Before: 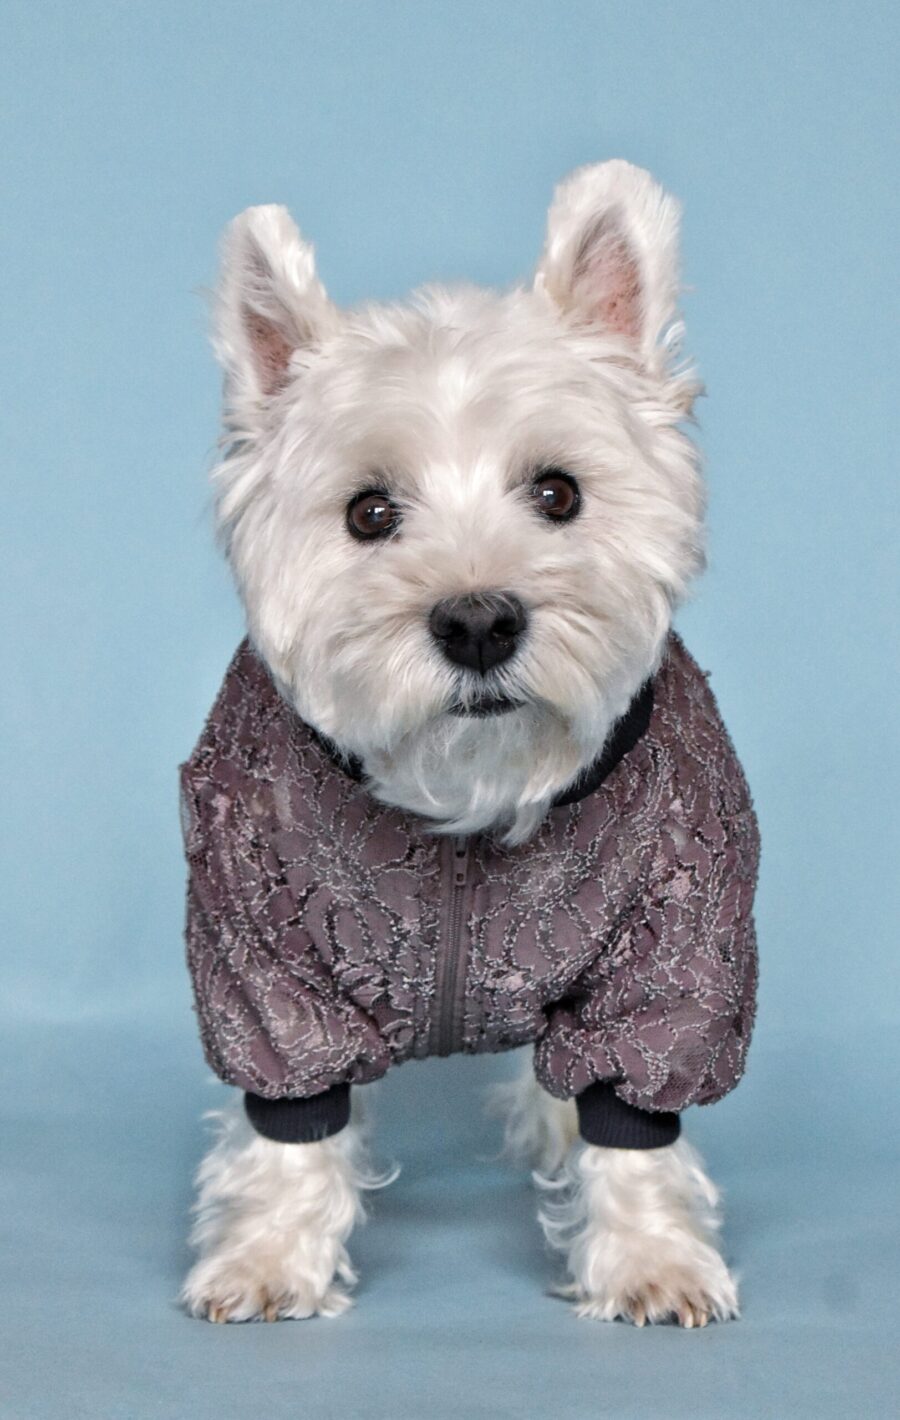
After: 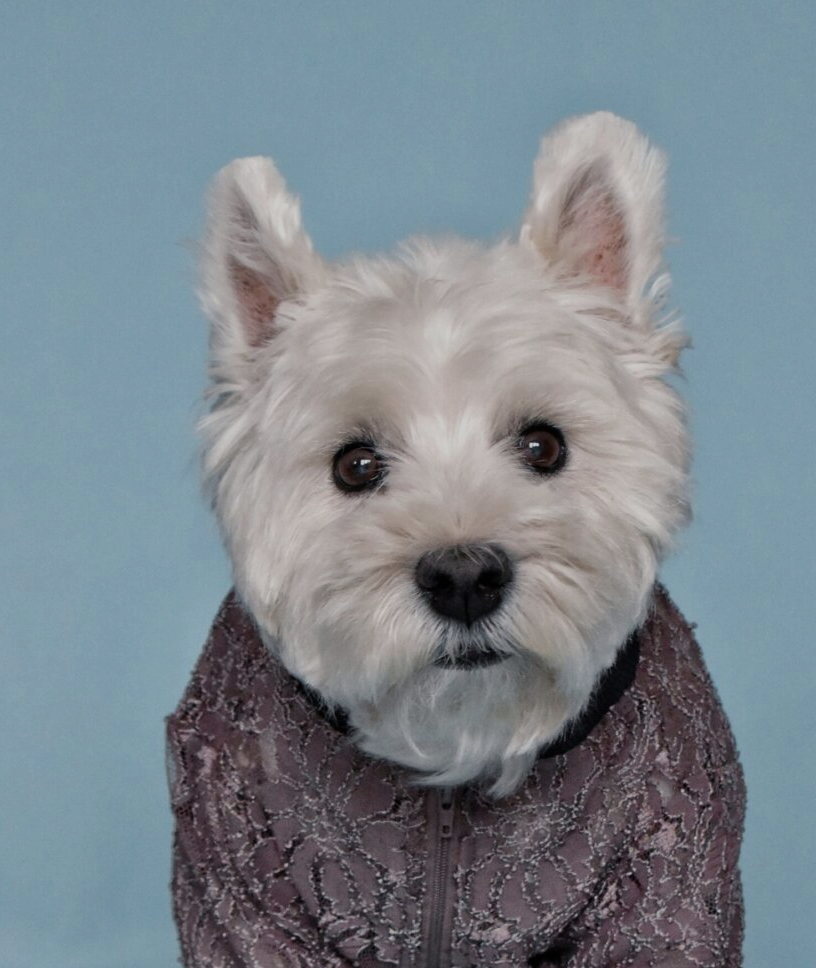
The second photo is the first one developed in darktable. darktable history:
exposure: black level correction 0, exposure -0.714 EV, compensate highlight preservation false
crop: left 1.558%, top 3.396%, right 7.679%, bottom 28.411%
